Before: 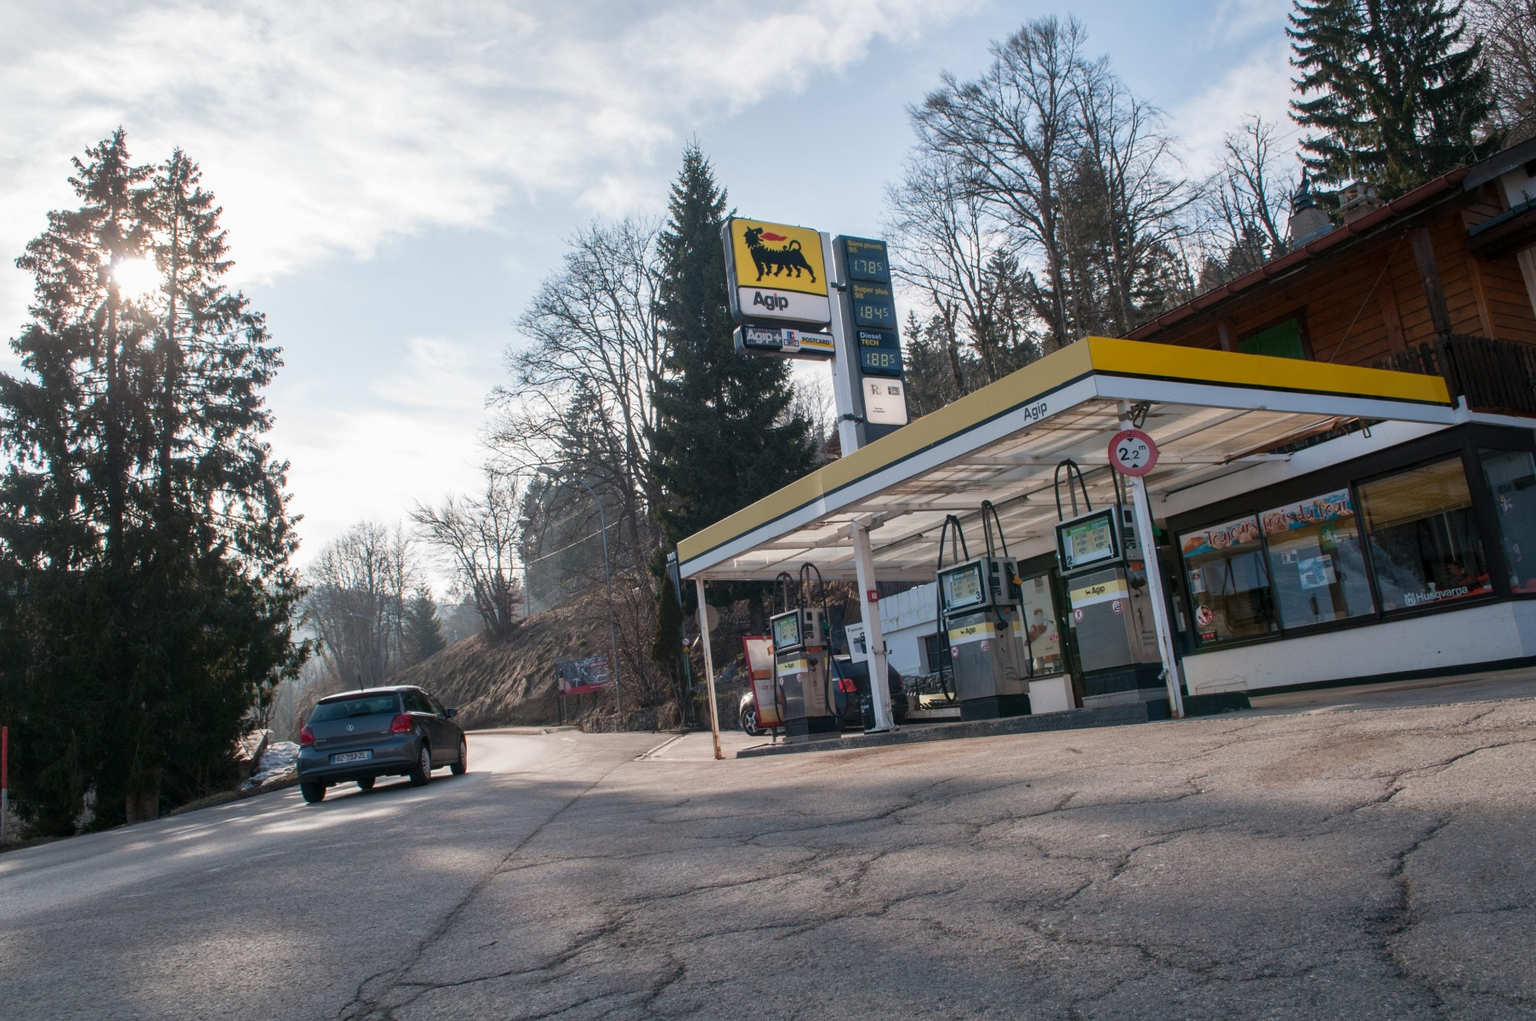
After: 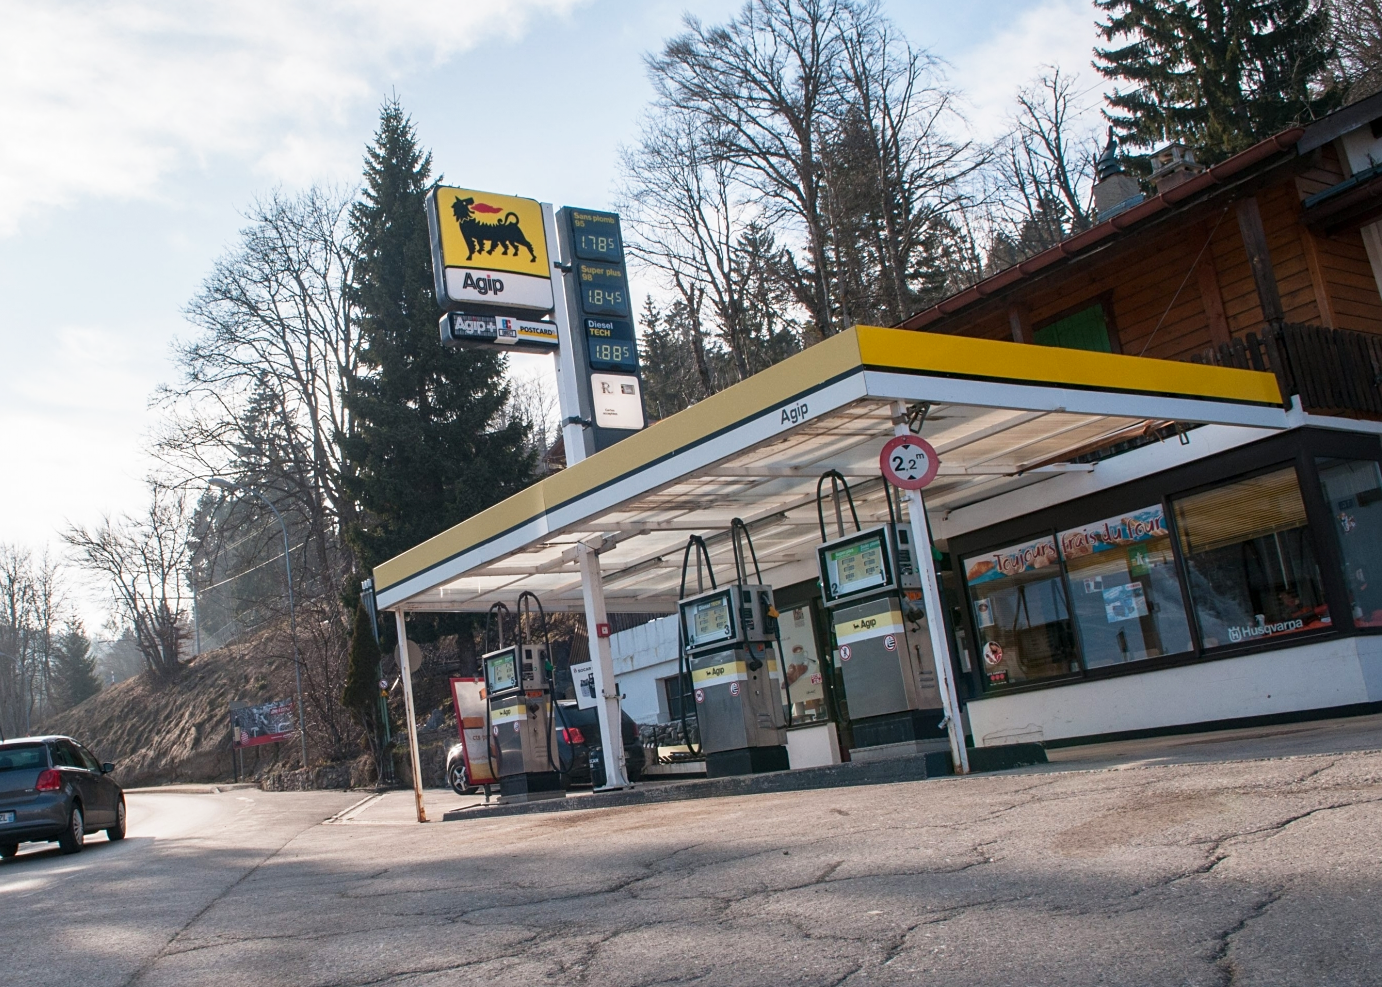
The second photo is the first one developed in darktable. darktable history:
sharpen: amount 0.212
base curve: curves: ch0 [(0, 0) (0.666, 0.806) (1, 1)], preserve colors none
crop: left 23.458%, top 5.869%, bottom 11.834%
